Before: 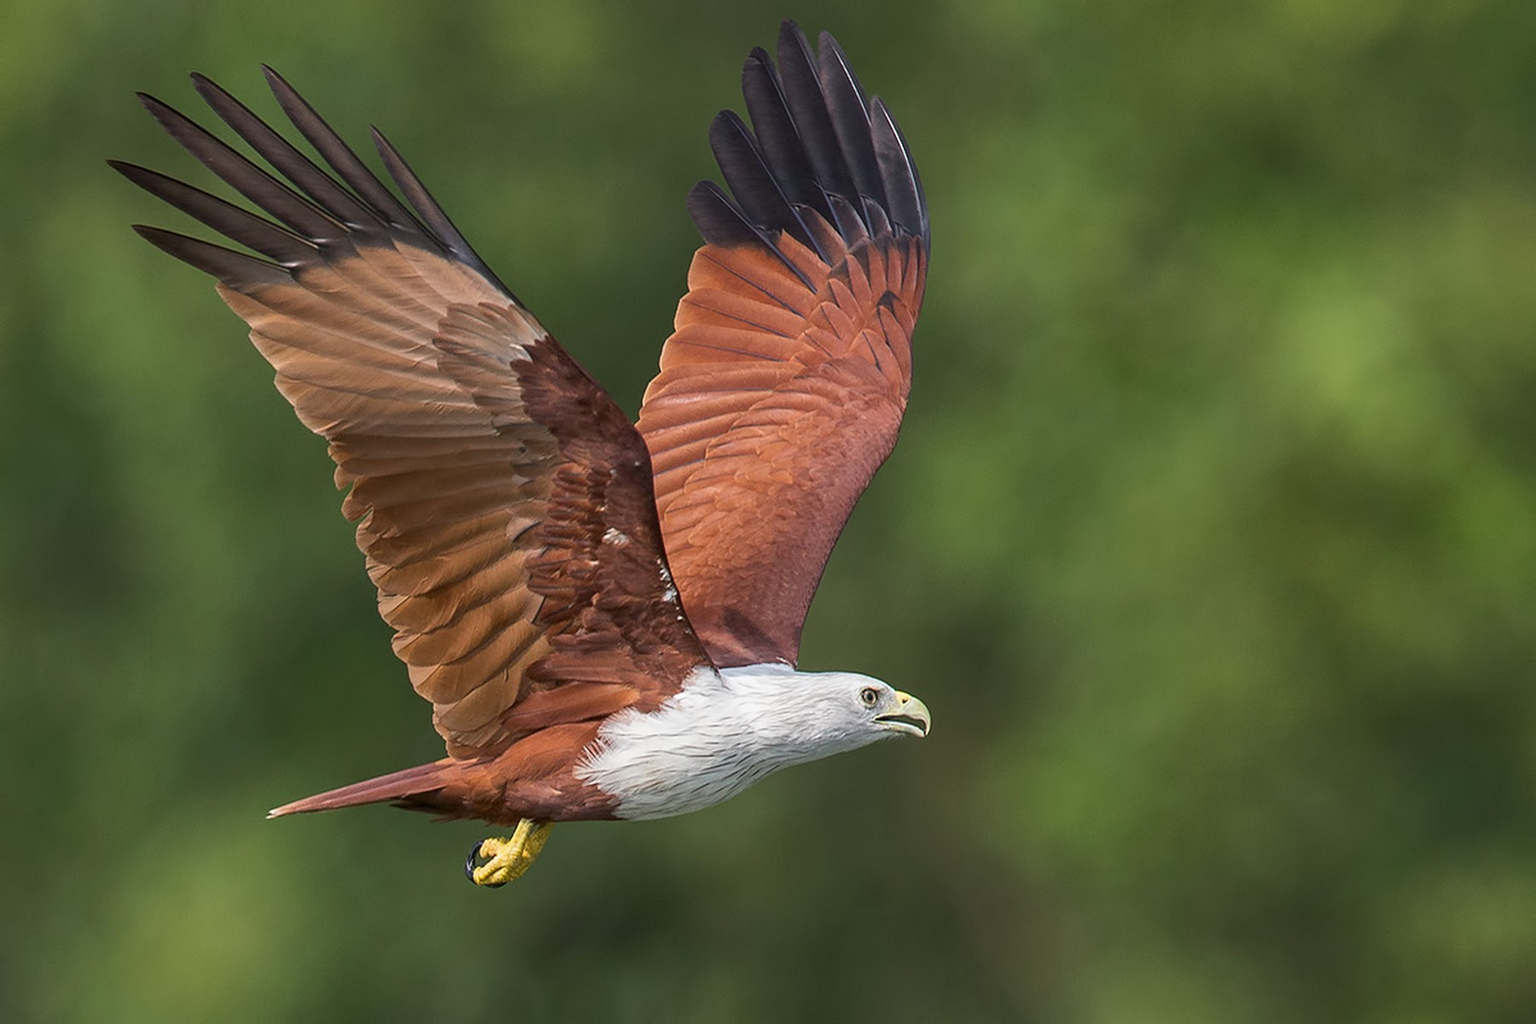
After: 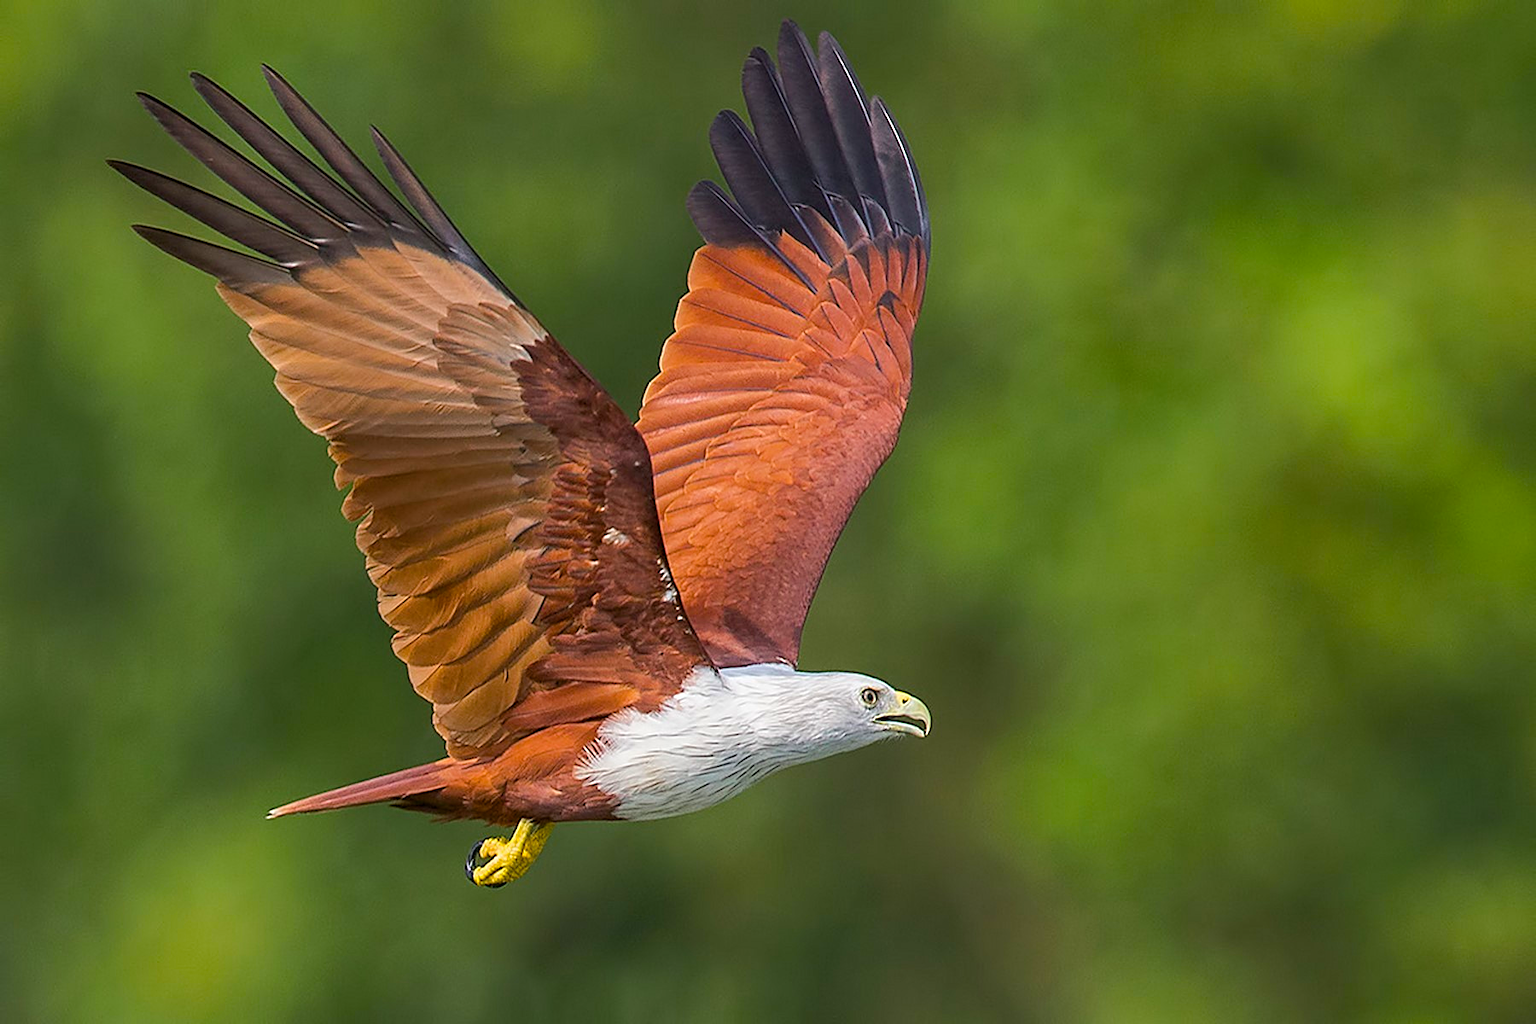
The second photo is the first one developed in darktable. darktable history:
sharpen: on, module defaults
color balance rgb: perceptual saturation grading › global saturation 25%, perceptual brilliance grading › mid-tones 10%, perceptual brilliance grading › shadows 15%, global vibrance 20%
